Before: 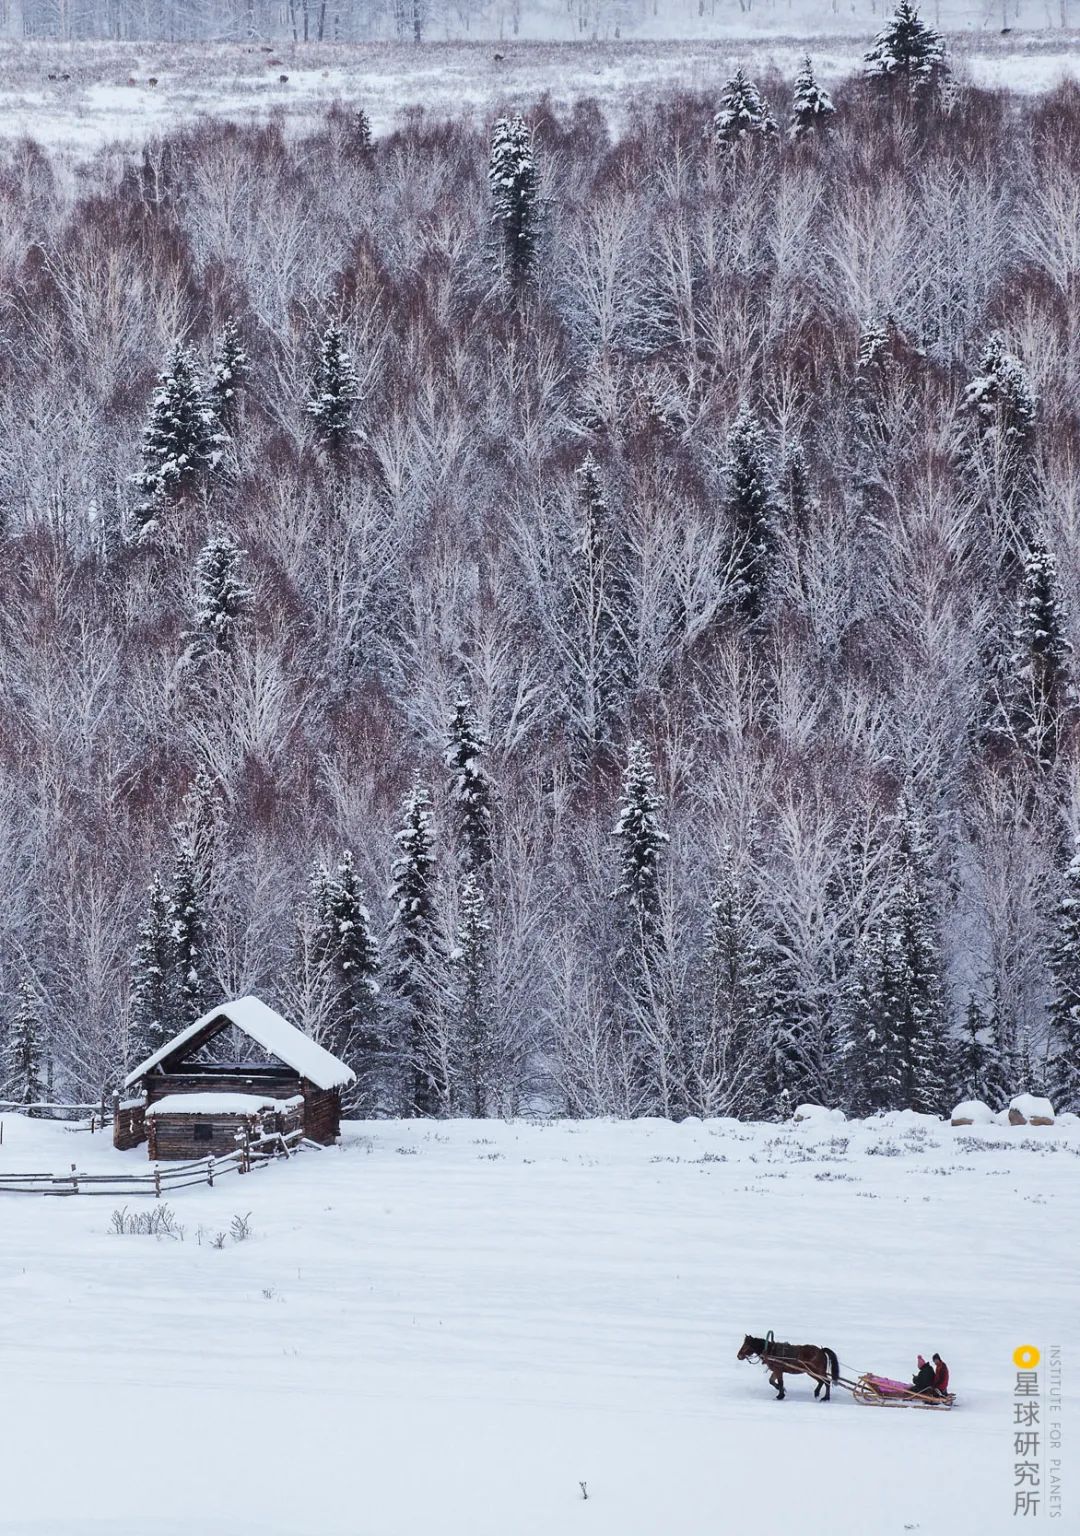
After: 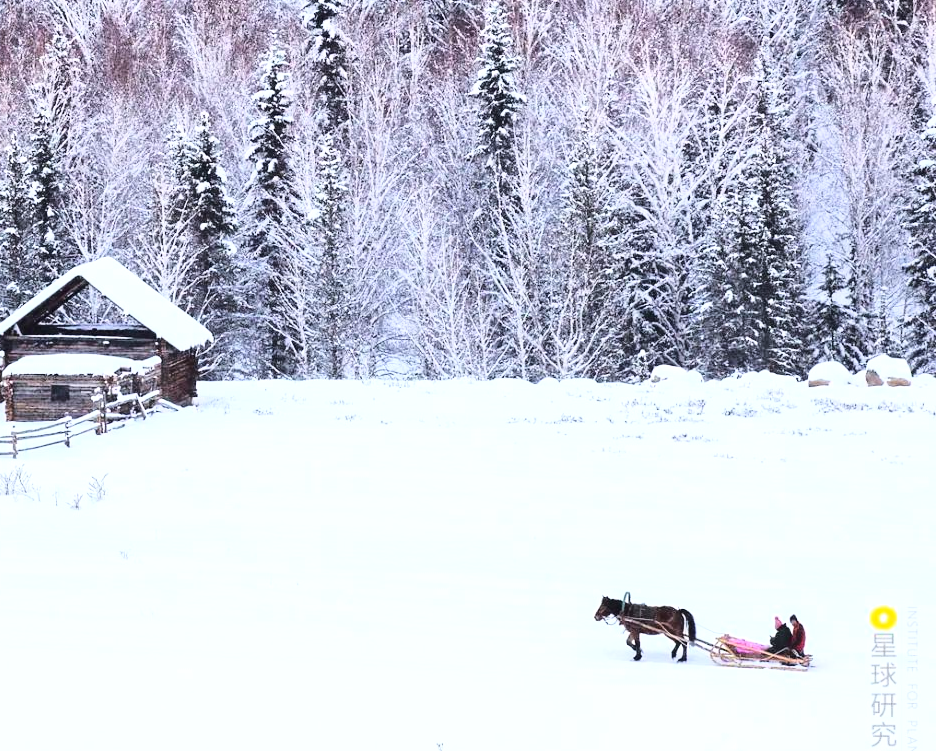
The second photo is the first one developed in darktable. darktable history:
base curve: curves: ch0 [(0, 0) (0.028, 0.03) (0.121, 0.232) (0.46, 0.748) (0.859, 0.968) (1, 1)]
exposure: exposure 0.6 EV, compensate highlight preservation false
crop and rotate: left 13.306%, top 48.129%, bottom 2.928%
